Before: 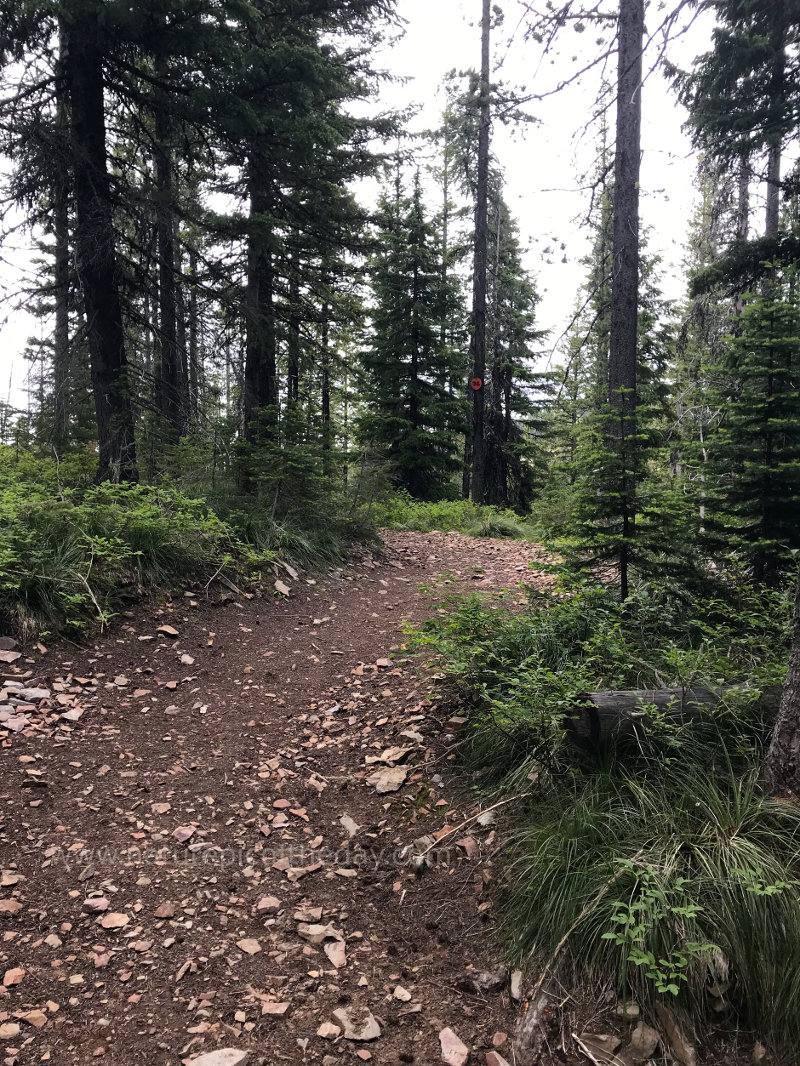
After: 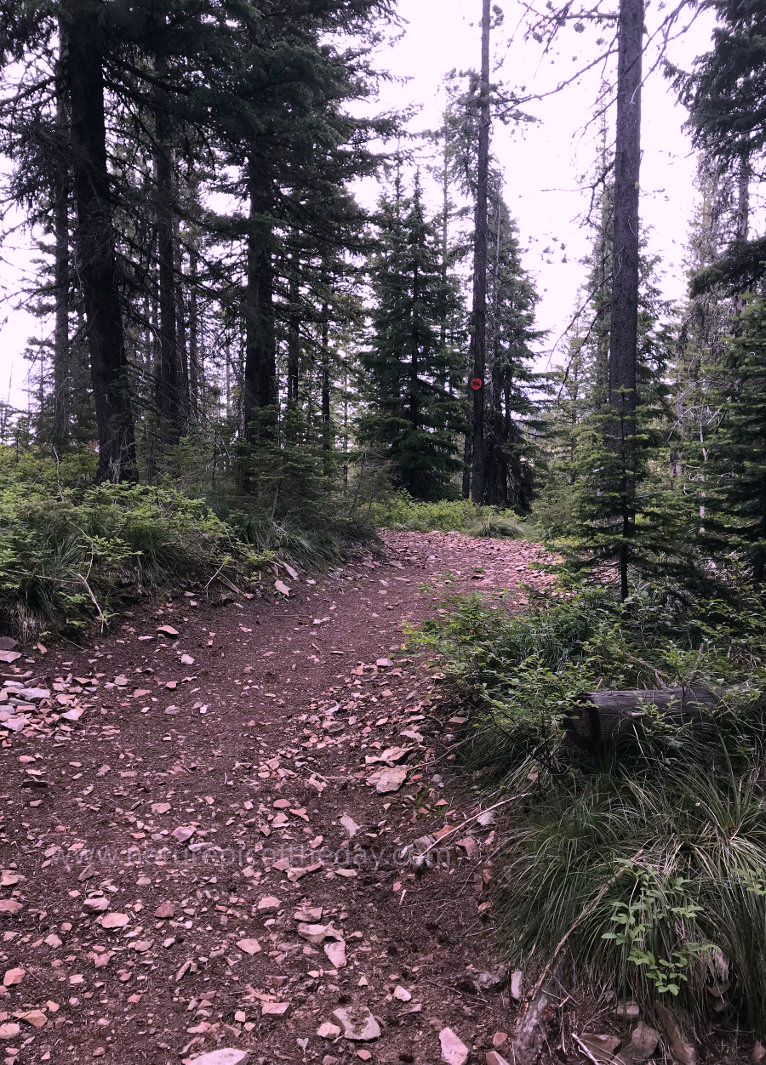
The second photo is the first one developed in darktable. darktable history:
crop: right 4.126%, bottom 0.031%
color correction: highlights a* 15.46, highlights b* -20.56
